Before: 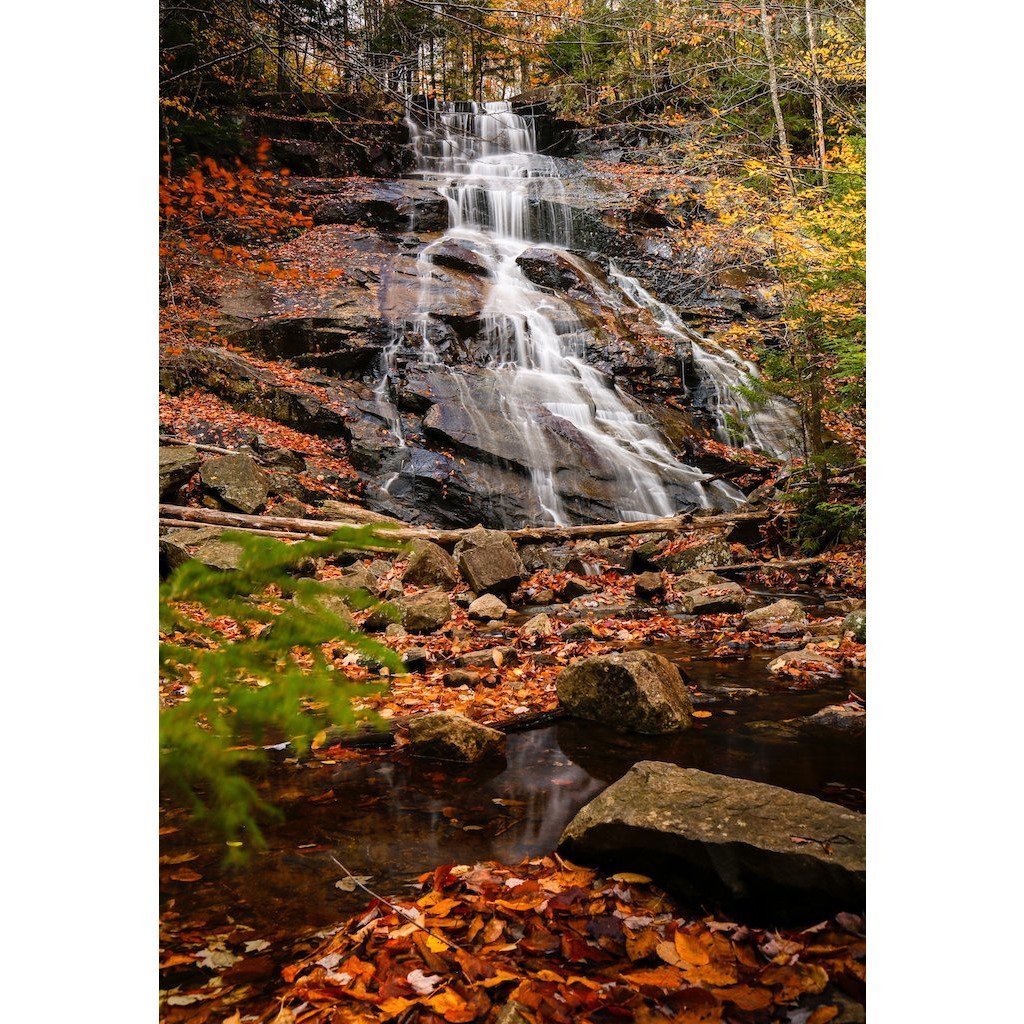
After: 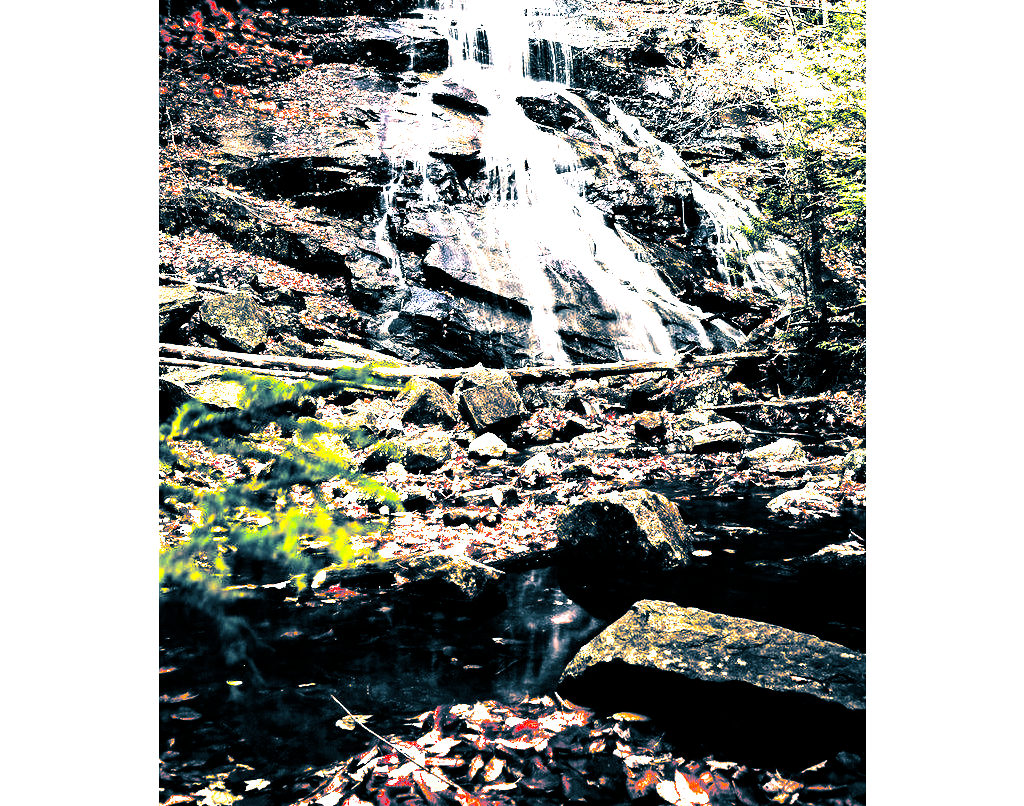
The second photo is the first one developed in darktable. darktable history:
crop and rotate: top 15.774%, bottom 5.506%
split-toning: shadows › hue 212.4°, balance -70
contrast brightness saturation: contrast 0.28
exposure: exposure 0.6 EV, compensate highlight preservation false
filmic rgb: black relative exposure -8.2 EV, white relative exposure 2.2 EV, threshold 3 EV, hardness 7.11, latitude 85.74%, contrast 1.696, highlights saturation mix -4%, shadows ↔ highlights balance -2.69%, preserve chrominance no, color science v5 (2021), contrast in shadows safe, contrast in highlights safe, enable highlight reconstruction true
levels: levels [0, 0.374, 0.749]
